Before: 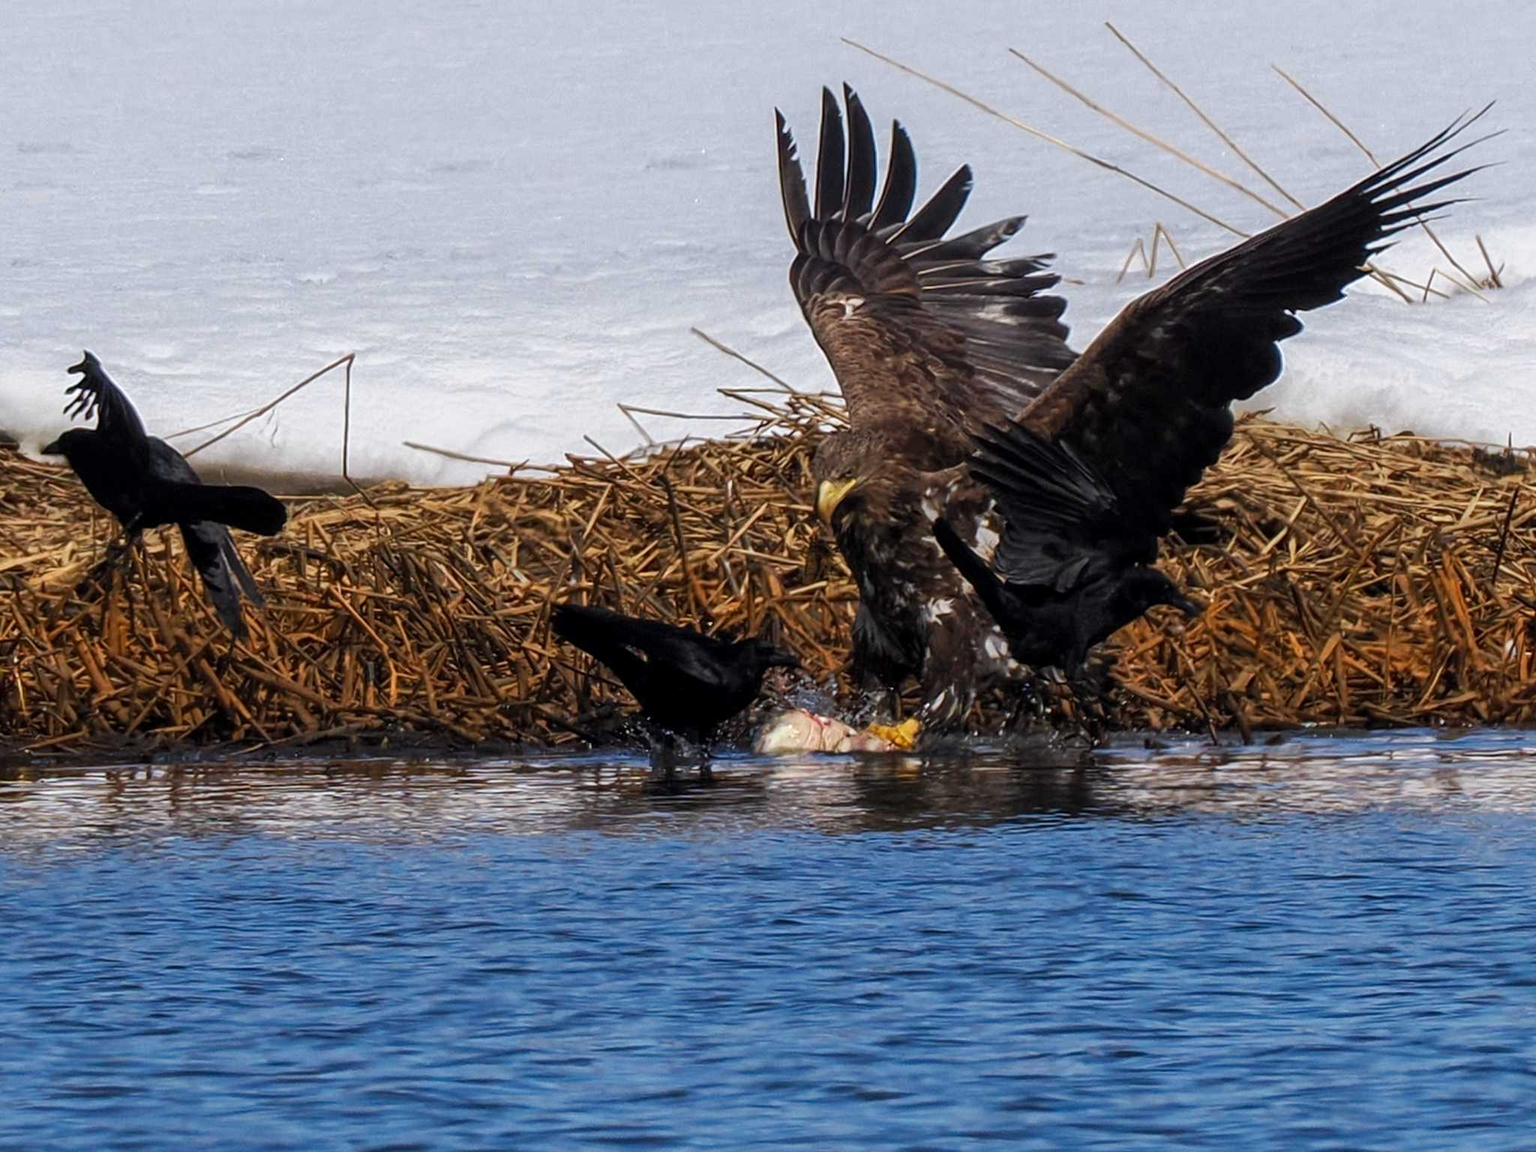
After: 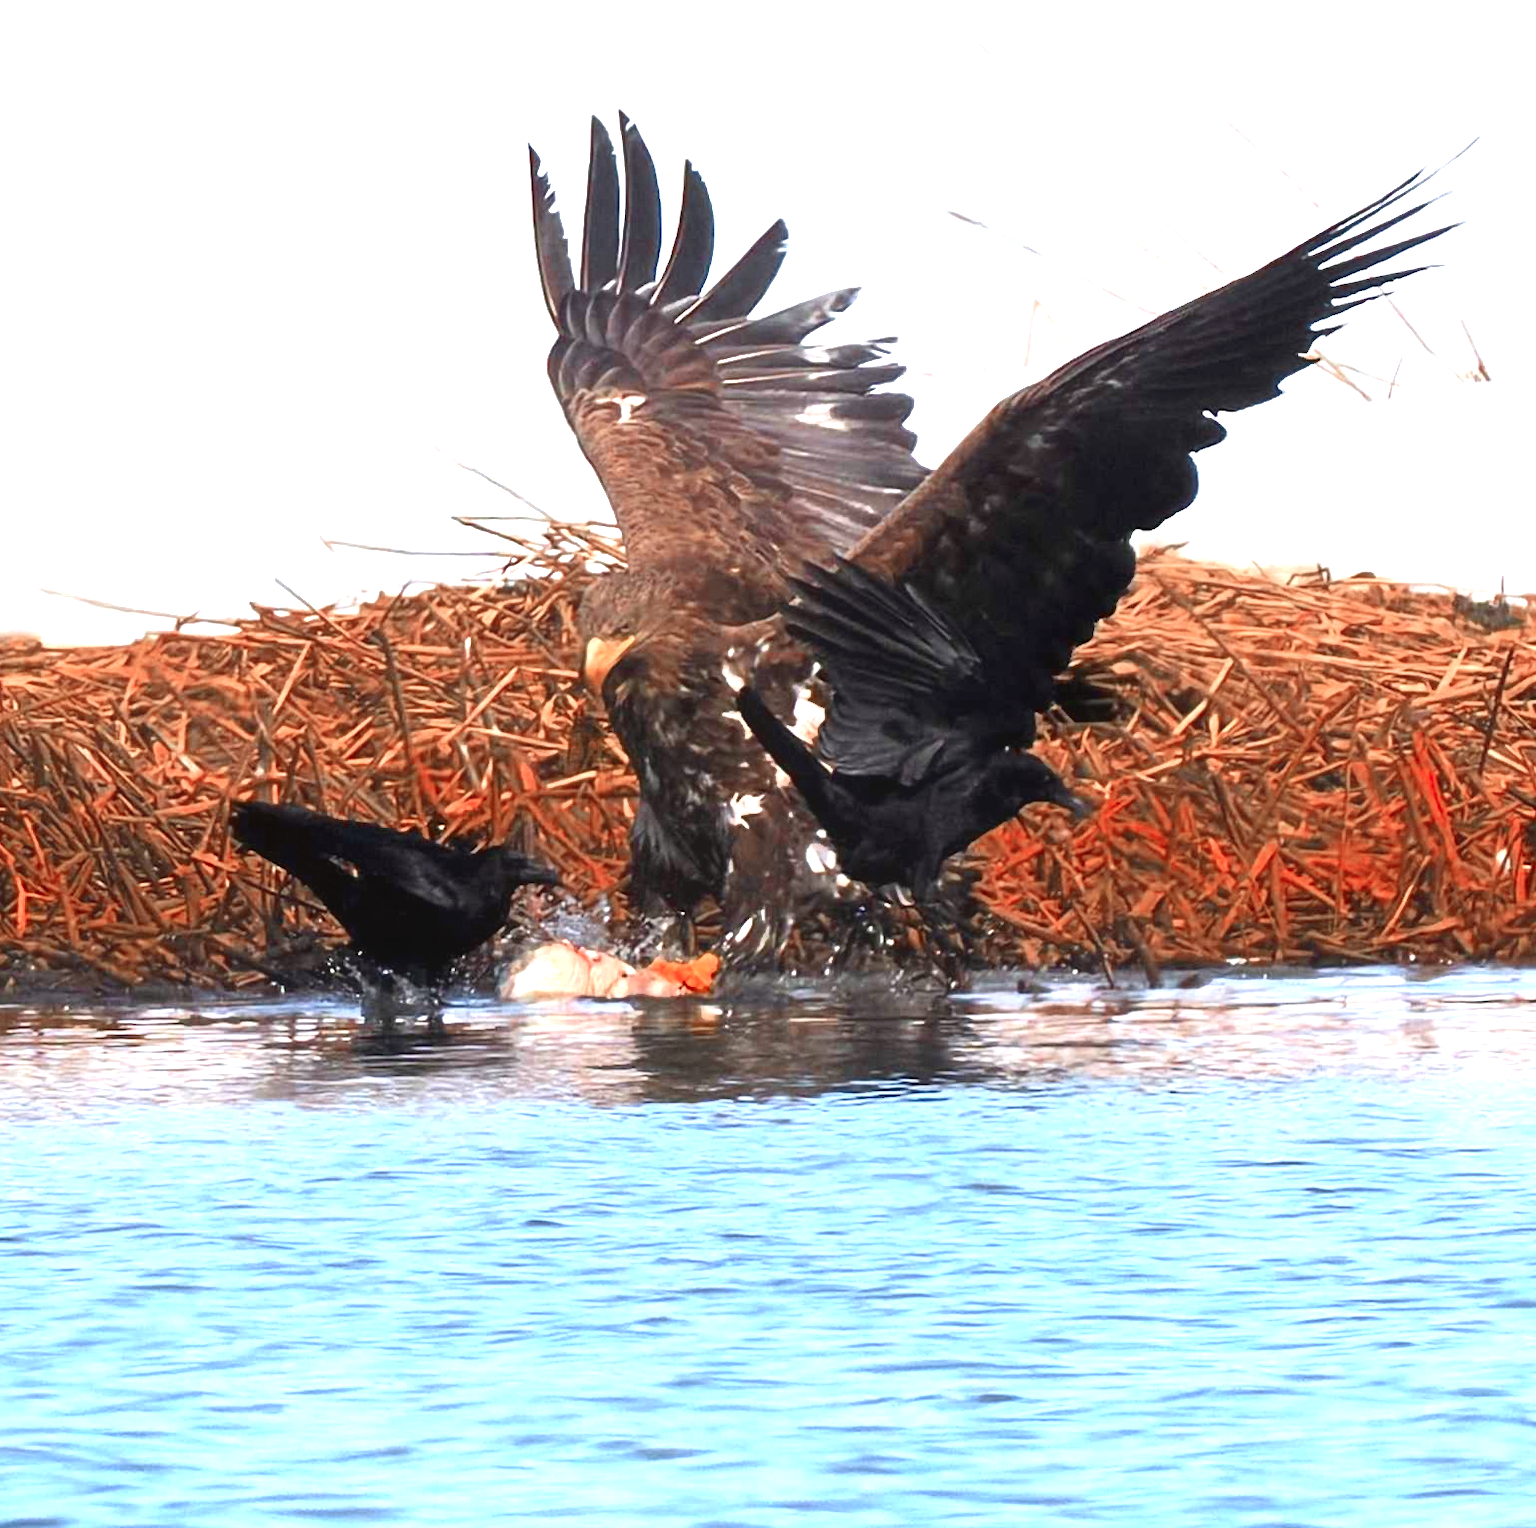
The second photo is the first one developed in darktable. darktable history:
exposure: black level correction 0, exposure 1.975 EV, compensate exposure bias true, compensate highlight preservation false
crop and rotate: left 24.6%
contrast equalizer: octaves 7, y [[0.6 ×6], [0.55 ×6], [0 ×6], [0 ×6], [0 ×6]], mix -1
contrast brightness saturation: contrast 0.15, brightness 0.05
color zones: curves: ch0 [(0, 0.299) (0.25, 0.383) (0.456, 0.352) (0.736, 0.571)]; ch1 [(0, 0.63) (0.151, 0.568) (0.254, 0.416) (0.47, 0.558) (0.732, 0.37) (0.909, 0.492)]; ch2 [(0.004, 0.604) (0.158, 0.443) (0.257, 0.403) (0.761, 0.468)]
